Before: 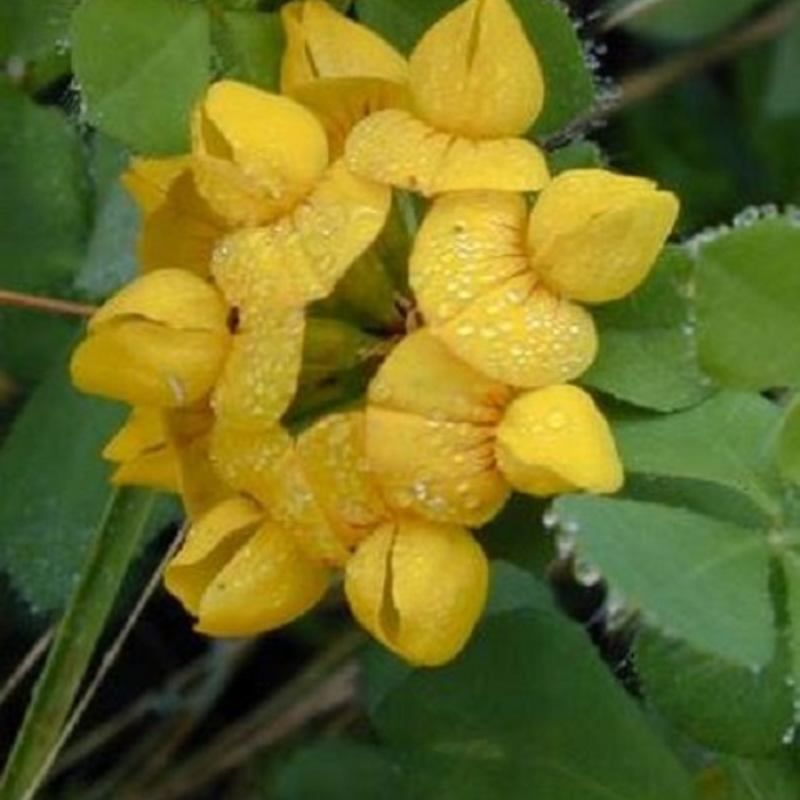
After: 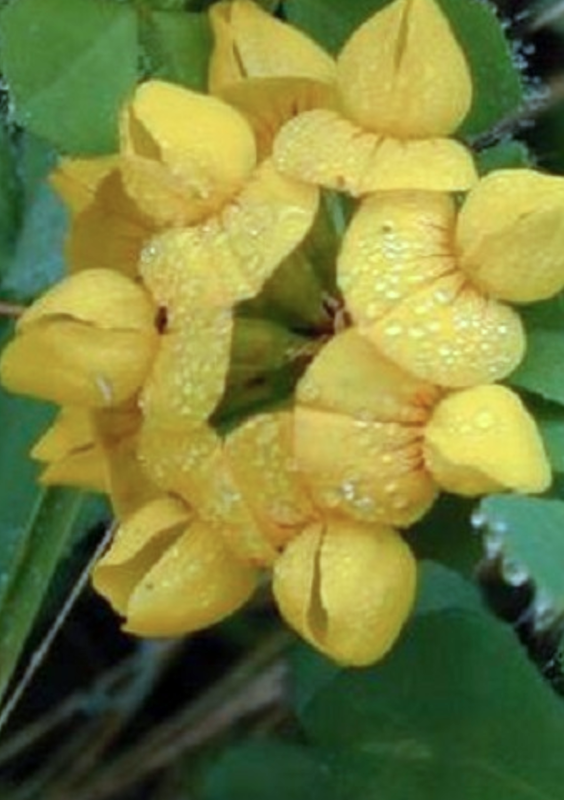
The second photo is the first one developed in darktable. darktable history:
color correction: highlights a* -10.66, highlights b* -19.69
exposure: exposure 0.203 EV, compensate highlight preservation false
crop and rotate: left 9.048%, right 20.373%
